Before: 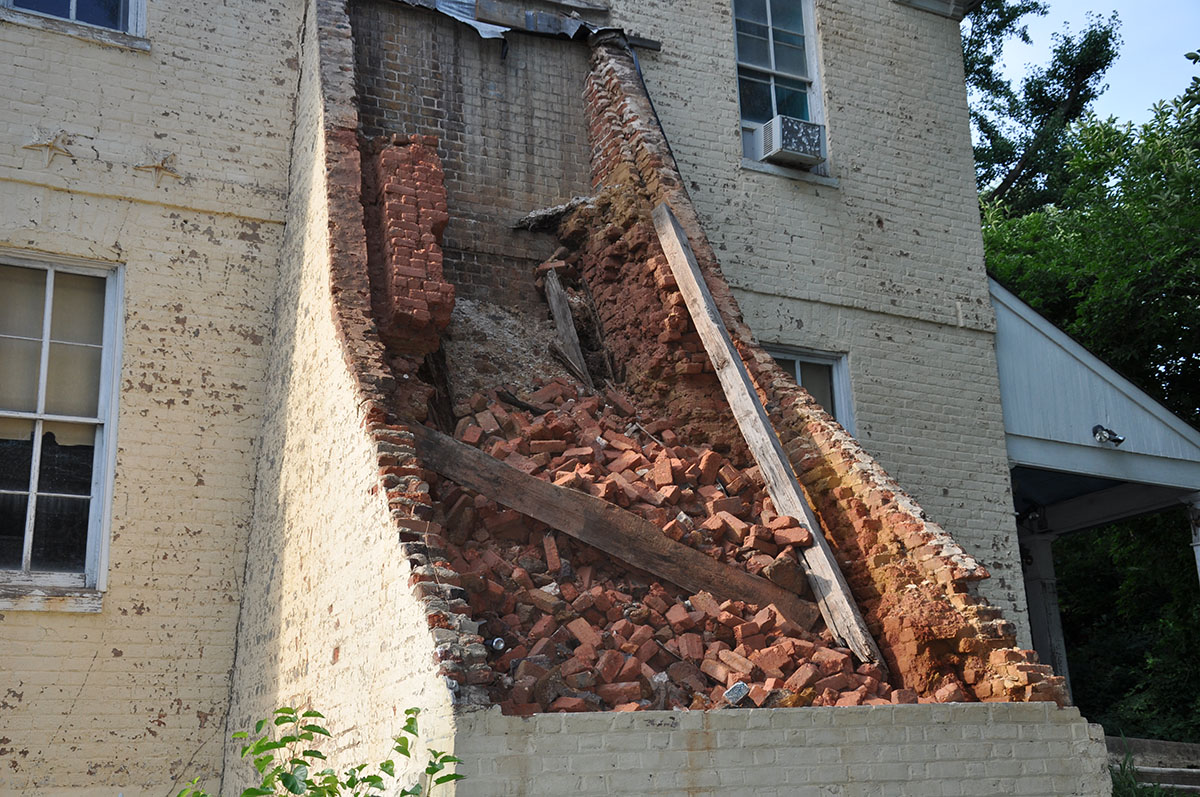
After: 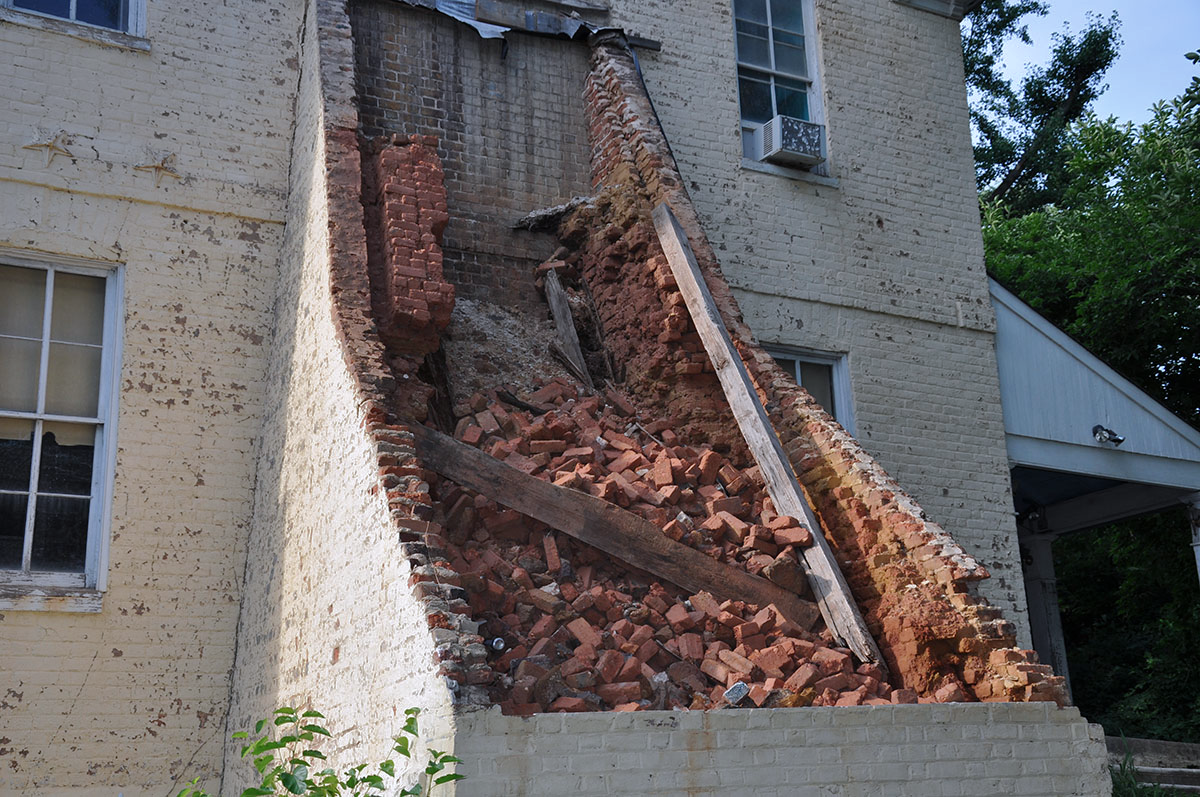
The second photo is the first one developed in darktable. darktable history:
color calibration: illuminant as shot in camera, x 0.358, y 0.373, temperature 4628.91 K
rgb curve: curves: ch0 [(0, 0) (0.175, 0.154) (0.785, 0.663) (1, 1)]
